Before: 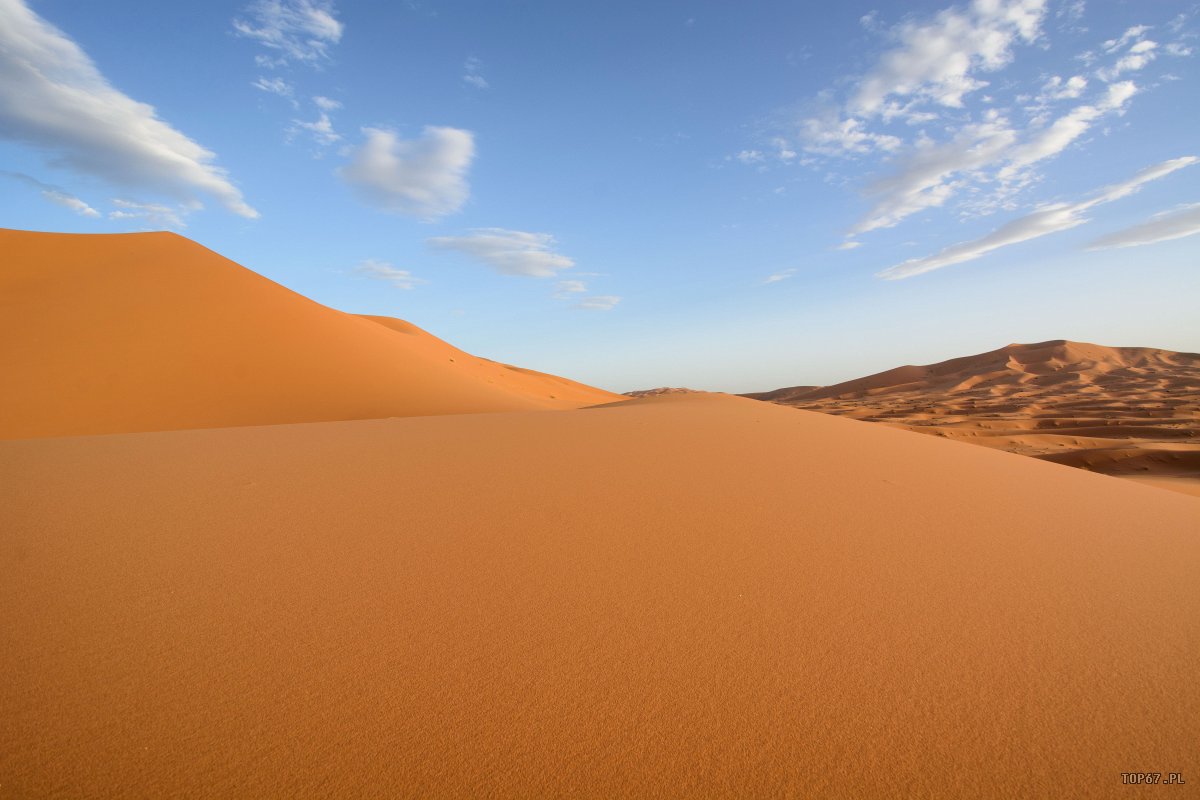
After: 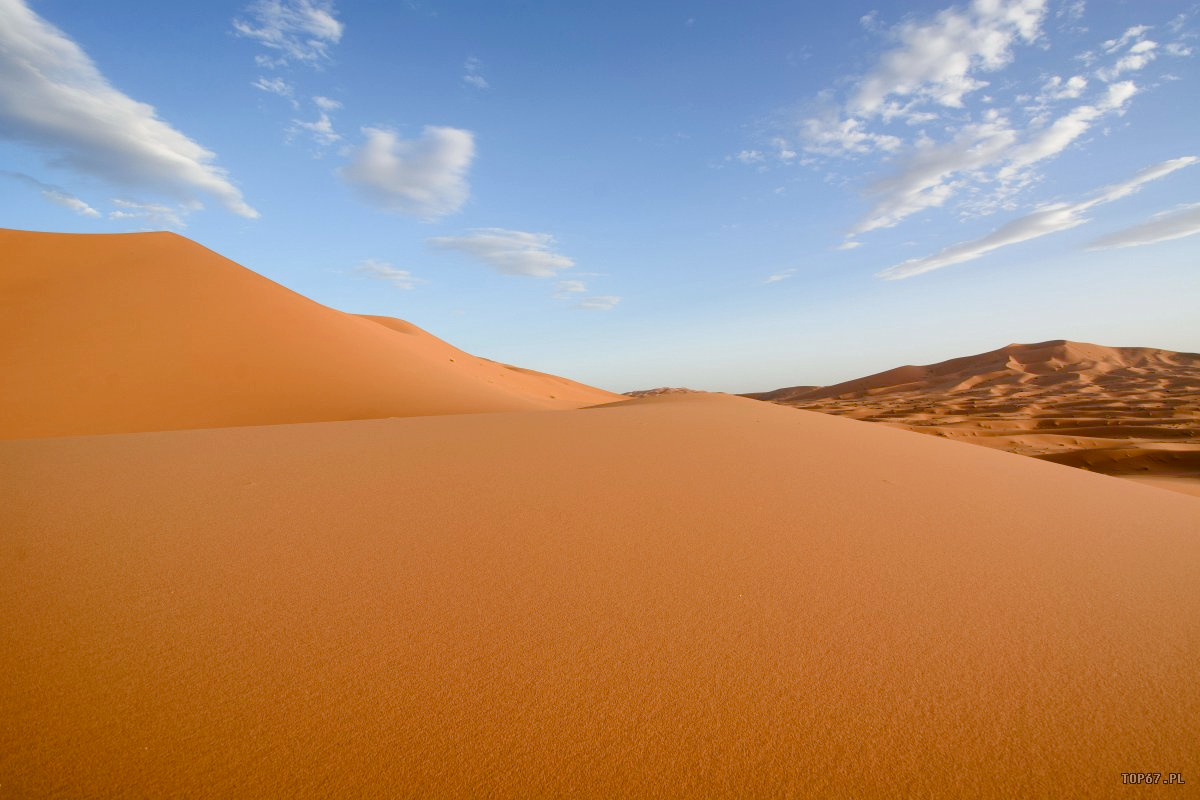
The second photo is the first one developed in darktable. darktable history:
color balance rgb: perceptual saturation grading › global saturation 20%, perceptual saturation grading › highlights -49.927%, perceptual saturation grading › shadows 24.421%, global vibrance 20%
